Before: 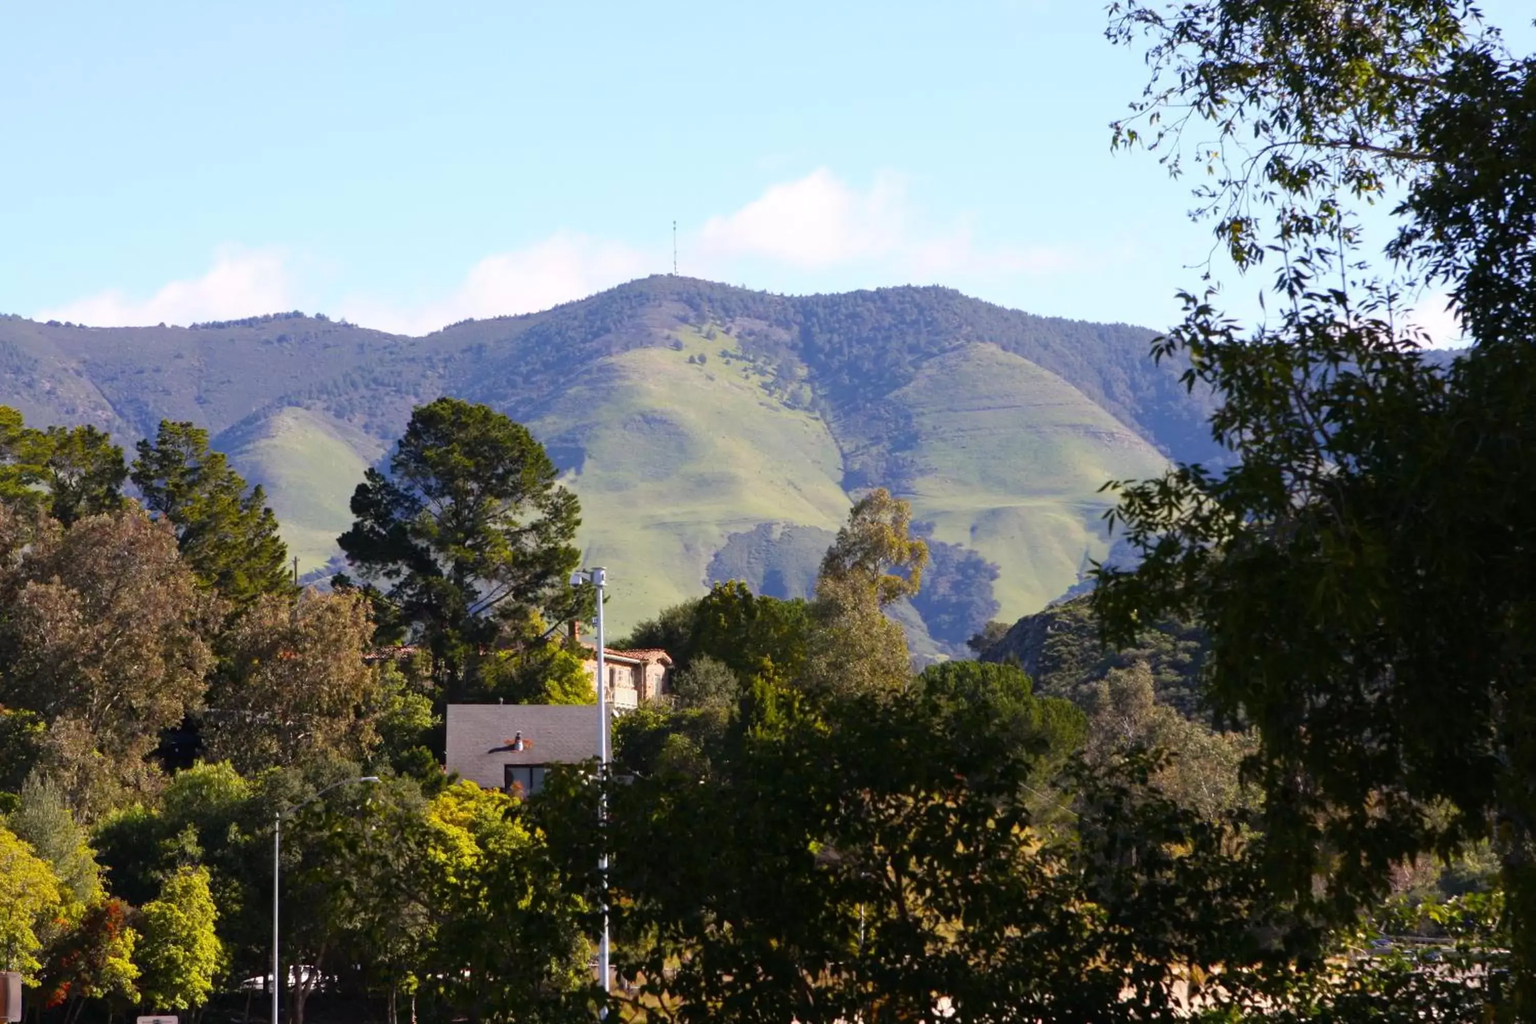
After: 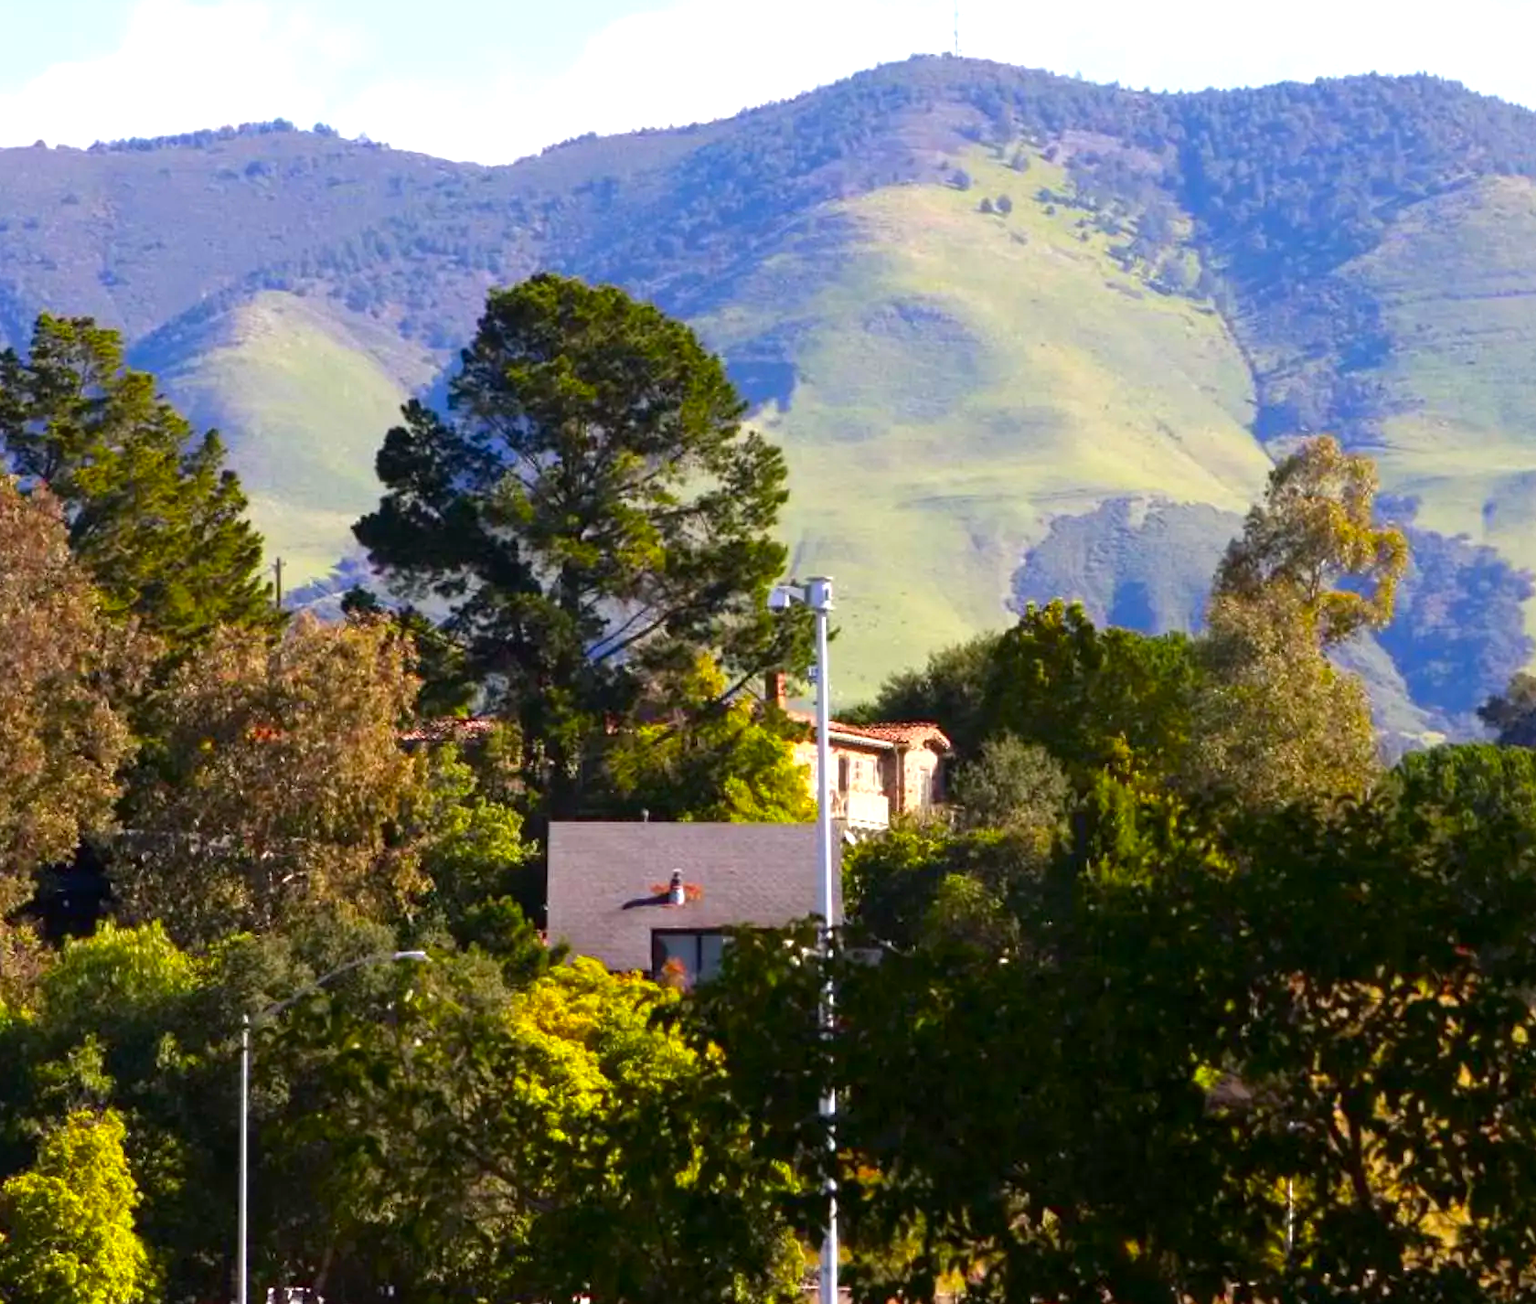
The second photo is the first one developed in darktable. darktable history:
tone equalizer: -7 EV 0.128 EV
contrast brightness saturation: brightness -0.023, saturation 0.34
crop: left 9.107%, top 23.85%, right 34.888%, bottom 4.755%
exposure: black level correction 0.001, exposure 0.499 EV, compensate highlight preservation false
